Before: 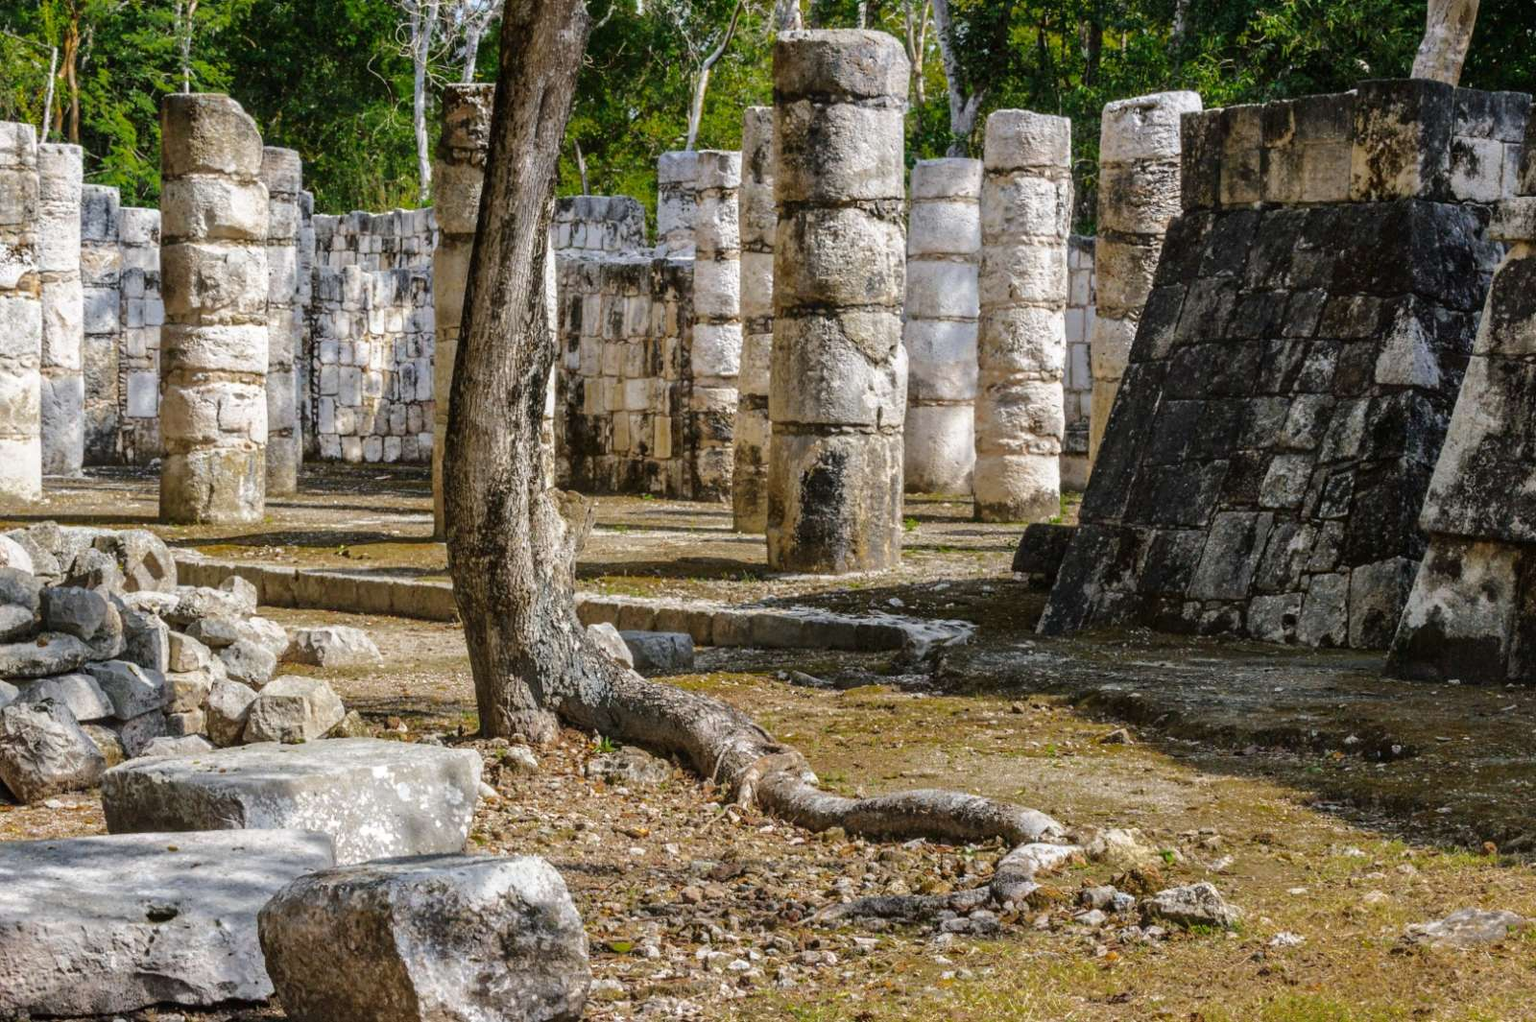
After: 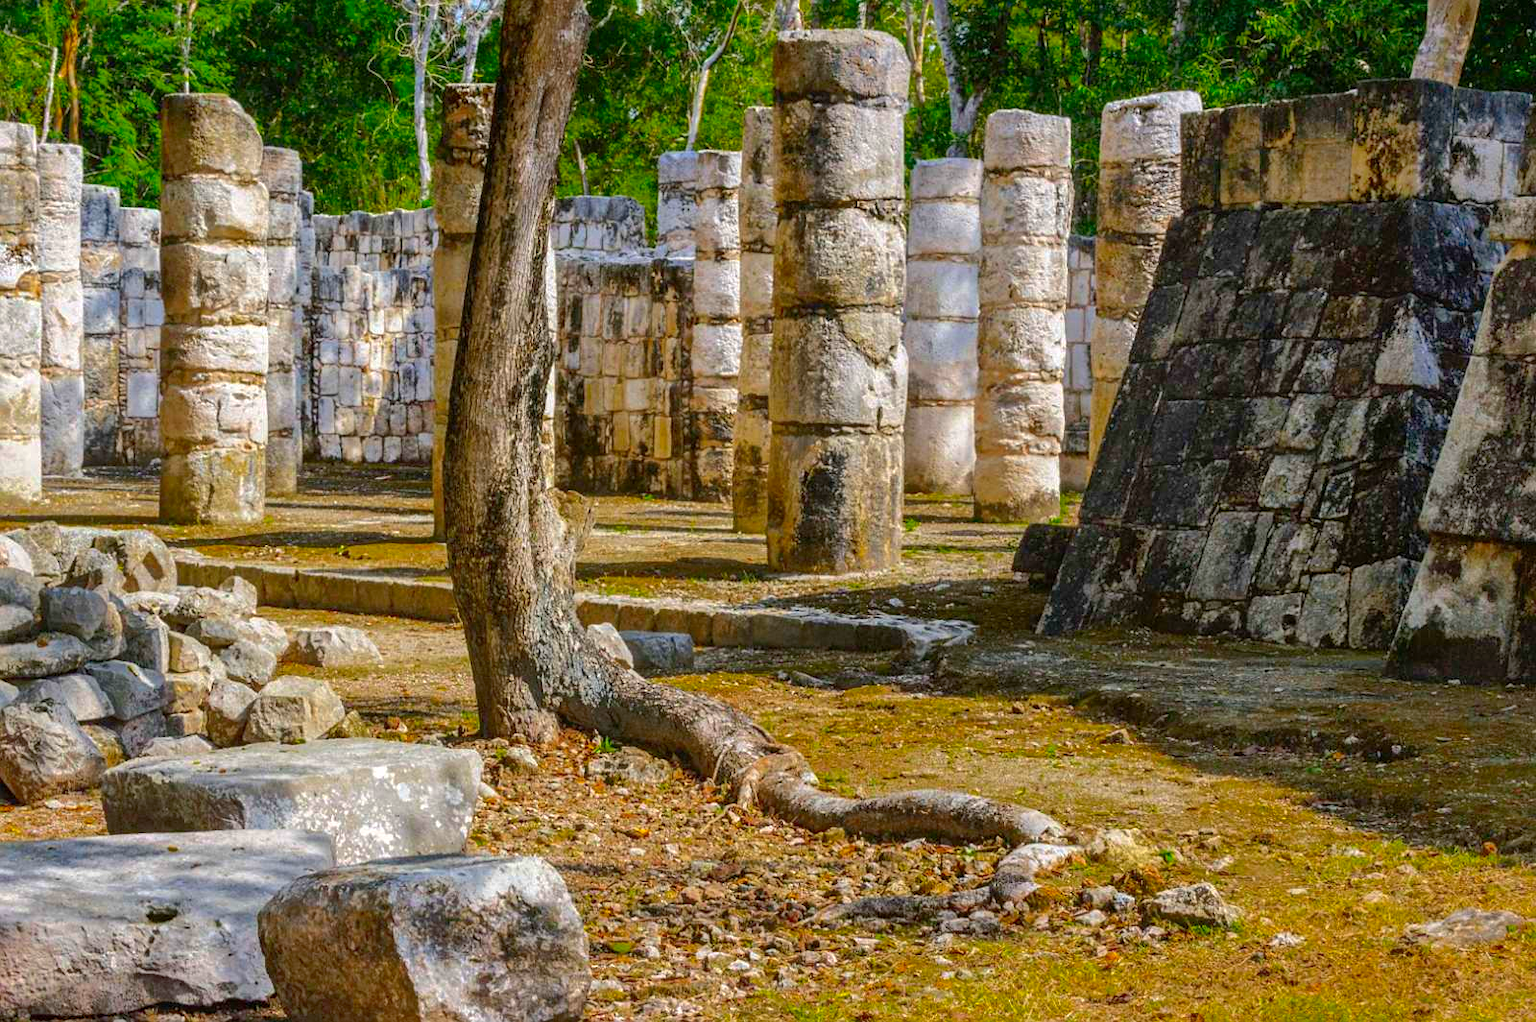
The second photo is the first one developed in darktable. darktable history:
shadows and highlights: on, module defaults
color correction: saturation 1.8
sharpen: radius 1.272, amount 0.305, threshold 0
